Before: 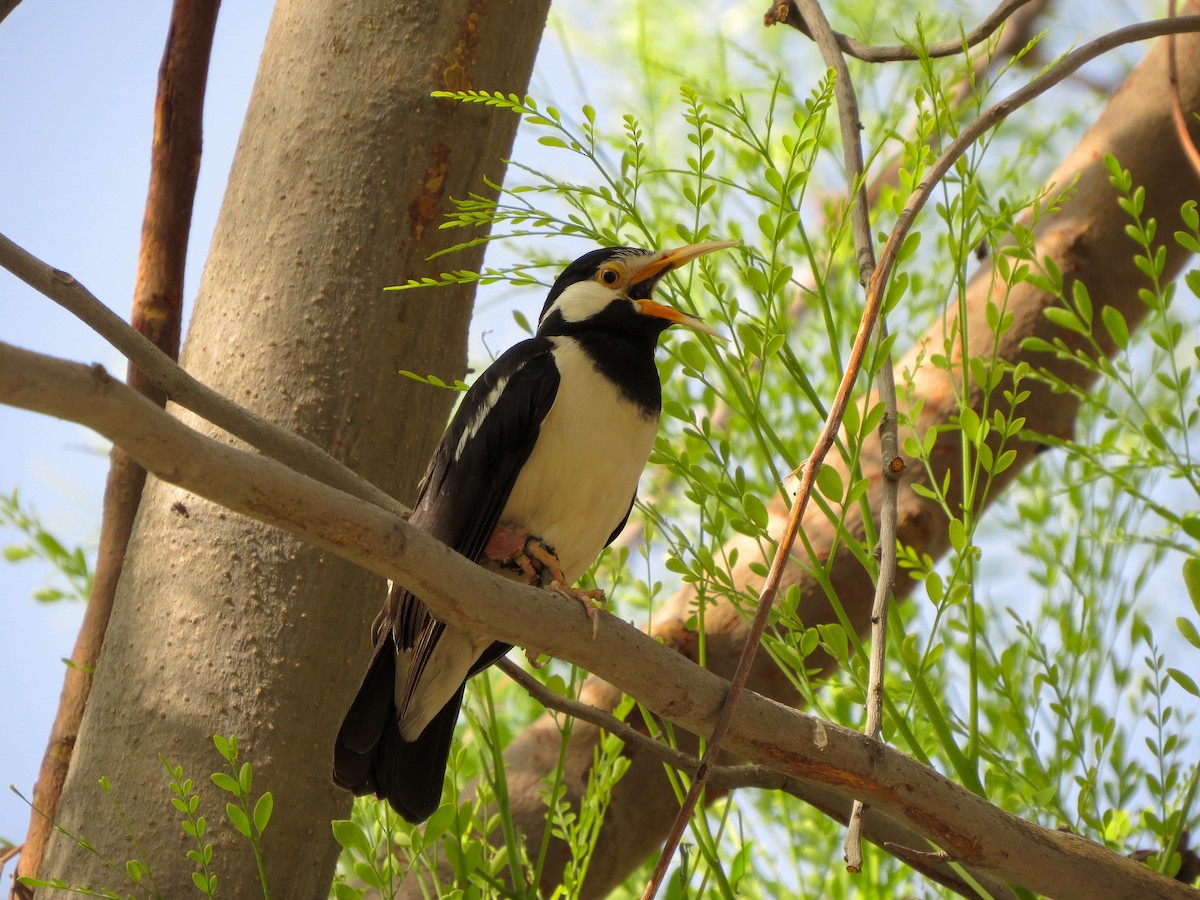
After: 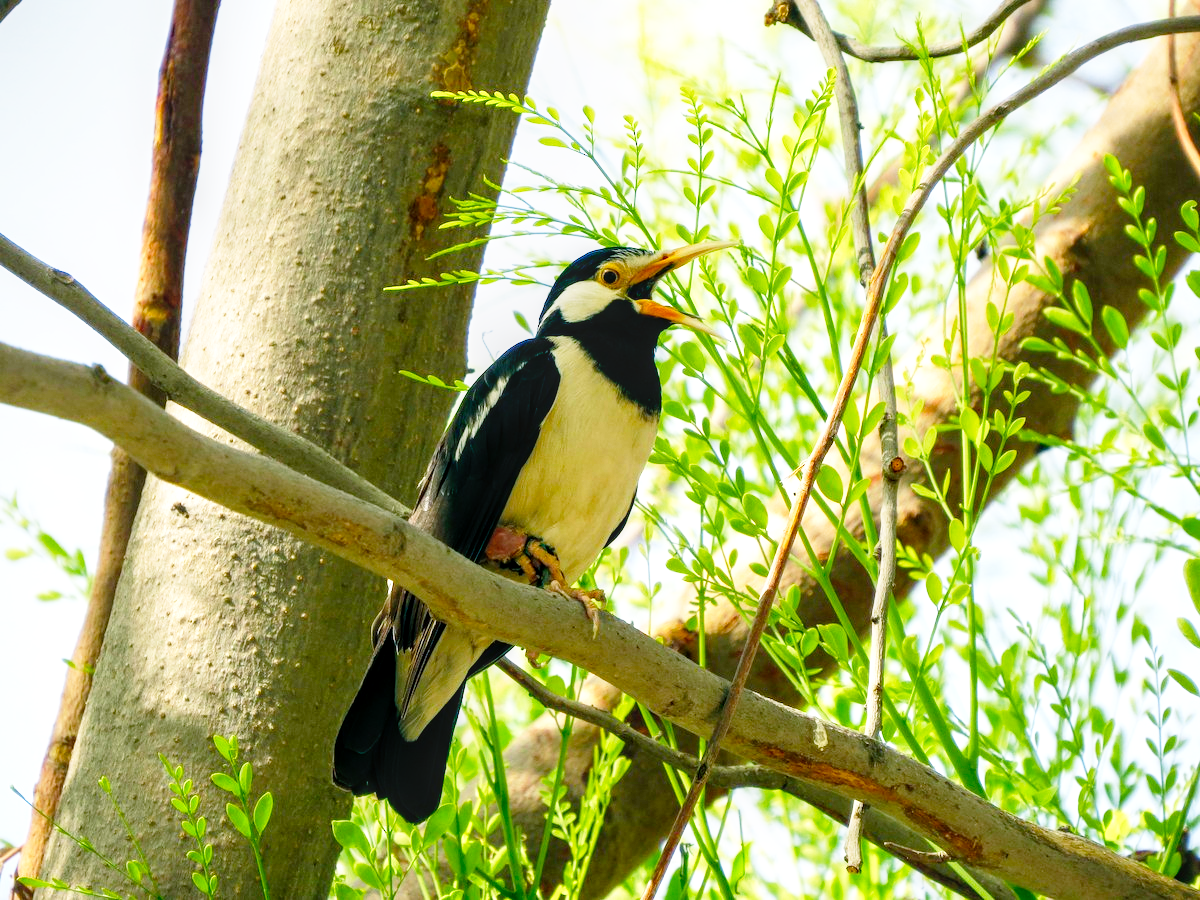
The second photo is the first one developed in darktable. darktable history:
base curve: curves: ch0 [(0, 0) (0.012, 0.01) (0.073, 0.168) (0.31, 0.711) (0.645, 0.957) (1, 1)], preserve colors none
local contrast: on, module defaults
exposure: exposure 0.169 EV, compensate highlight preservation false
color balance rgb: power › luminance -7.883%, power › chroma 2.273%, power › hue 218.89°, perceptual saturation grading › global saturation 20%, perceptual saturation grading › highlights -24.928%, perceptual saturation grading › shadows 25.679%, global vibrance 20%
